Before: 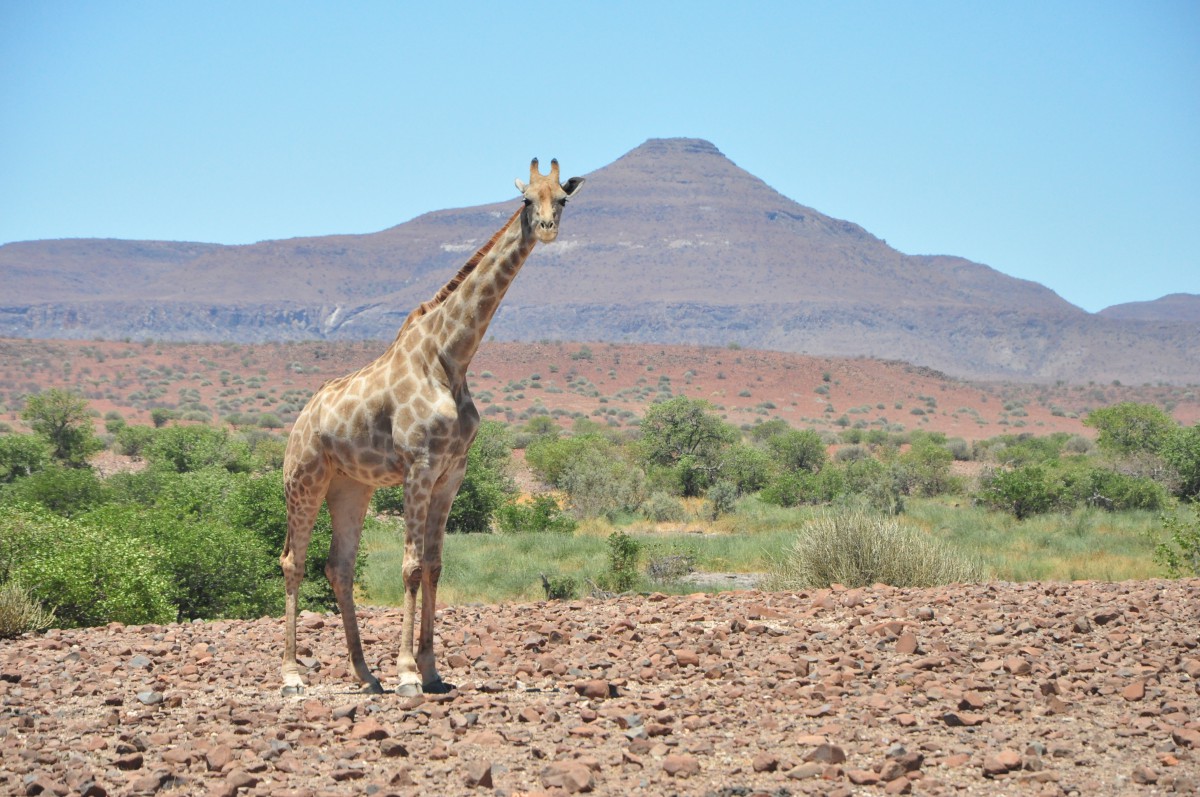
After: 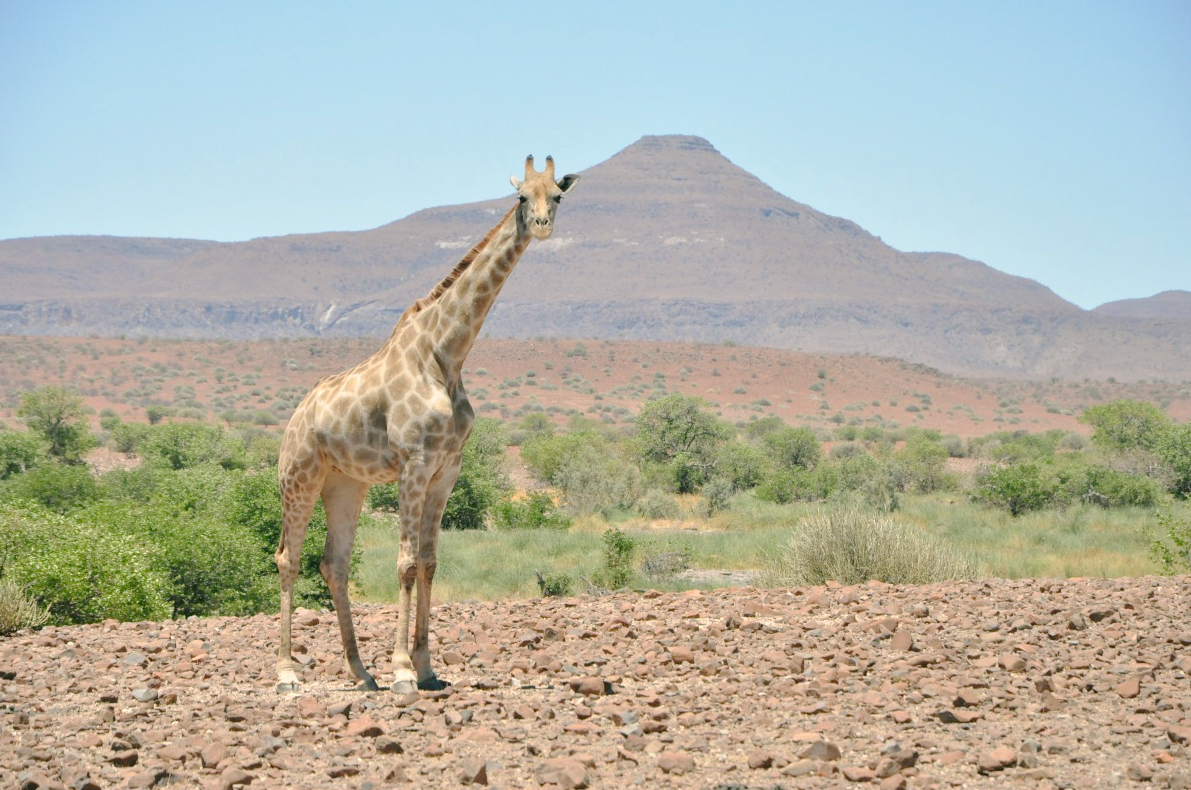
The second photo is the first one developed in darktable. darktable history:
crop: left 0.434%, top 0.485%, right 0.244%, bottom 0.386%
color correction: highlights a* 4.02, highlights b* 4.98, shadows a* -7.55, shadows b* 4.98
tone curve: curves: ch0 [(0, 0) (0.003, 0.003) (0.011, 0.014) (0.025, 0.027) (0.044, 0.044) (0.069, 0.064) (0.1, 0.108) (0.136, 0.153) (0.177, 0.208) (0.224, 0.275) (0.277, 0.349) (0.335, 0.422) (0.399, 0.492) (0.468, 0.557) (0.543, 0.617) (0.623, 0.682) (0.709, 0.745) (0.801, 0.826) (0.898, 0.916) (1, 1)], preserve colors none
